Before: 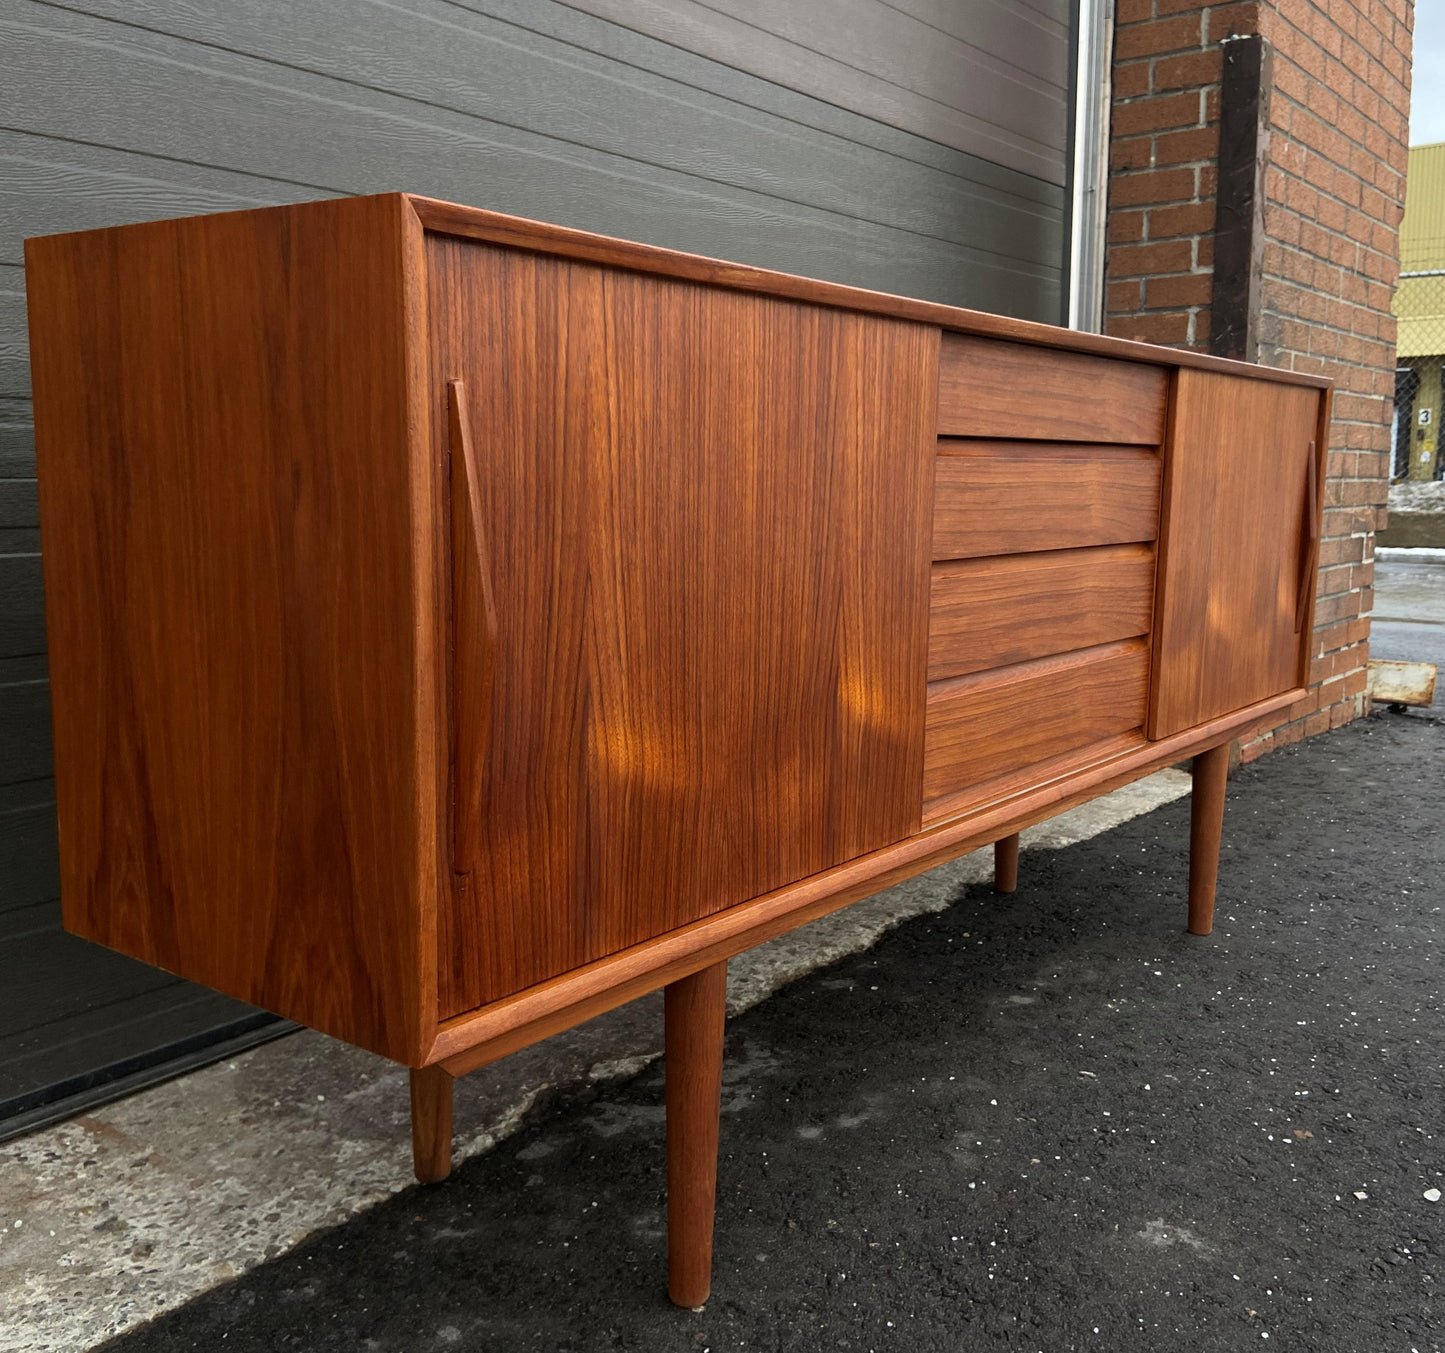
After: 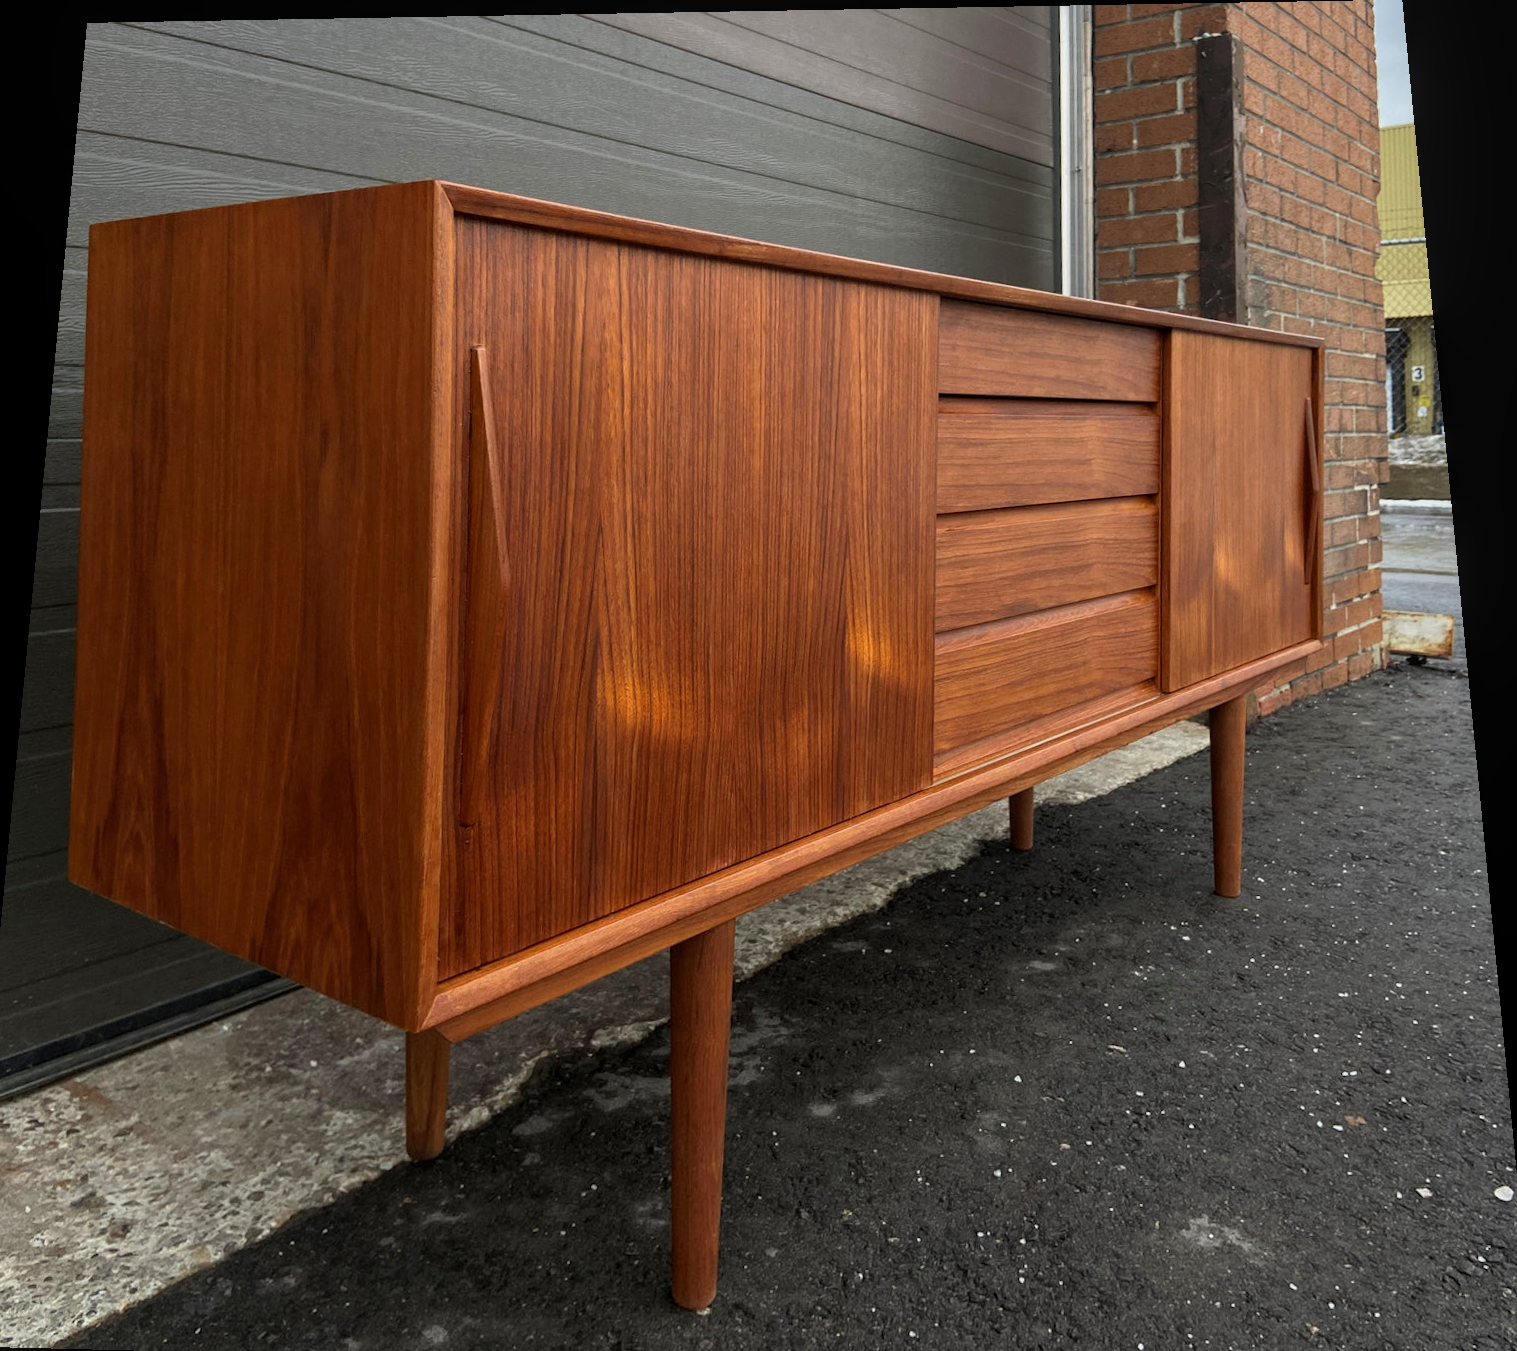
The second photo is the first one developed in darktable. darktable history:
rotate and perspective: rotation 0.128°, lens shift (vertical) -0.181, lens shift (horizontal) -0.044, shear 0.001, automatic cropping off
local contrast: detail 110%
crop and rotate: left 2.536%, right 1.107%, bottom 2.246%
